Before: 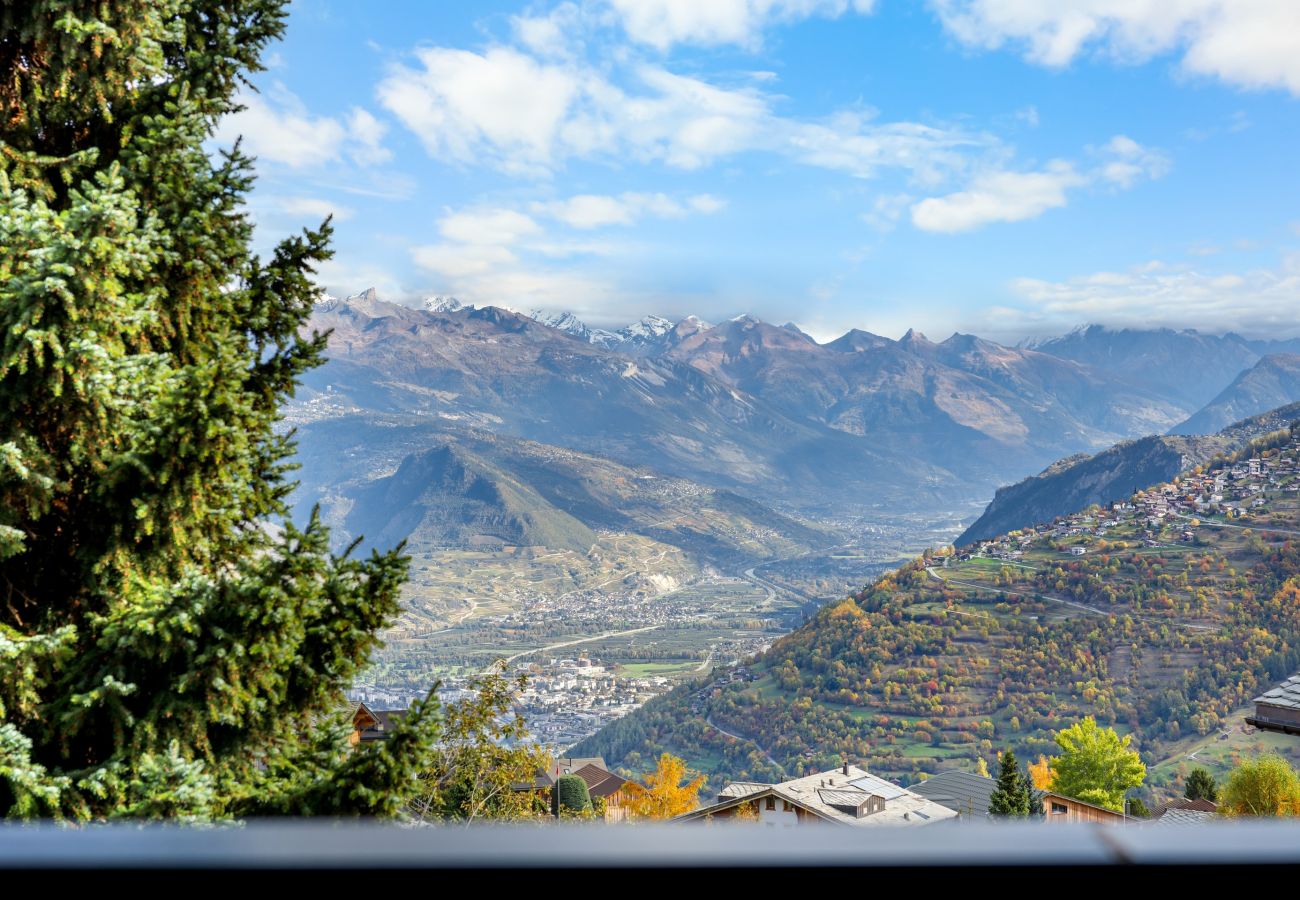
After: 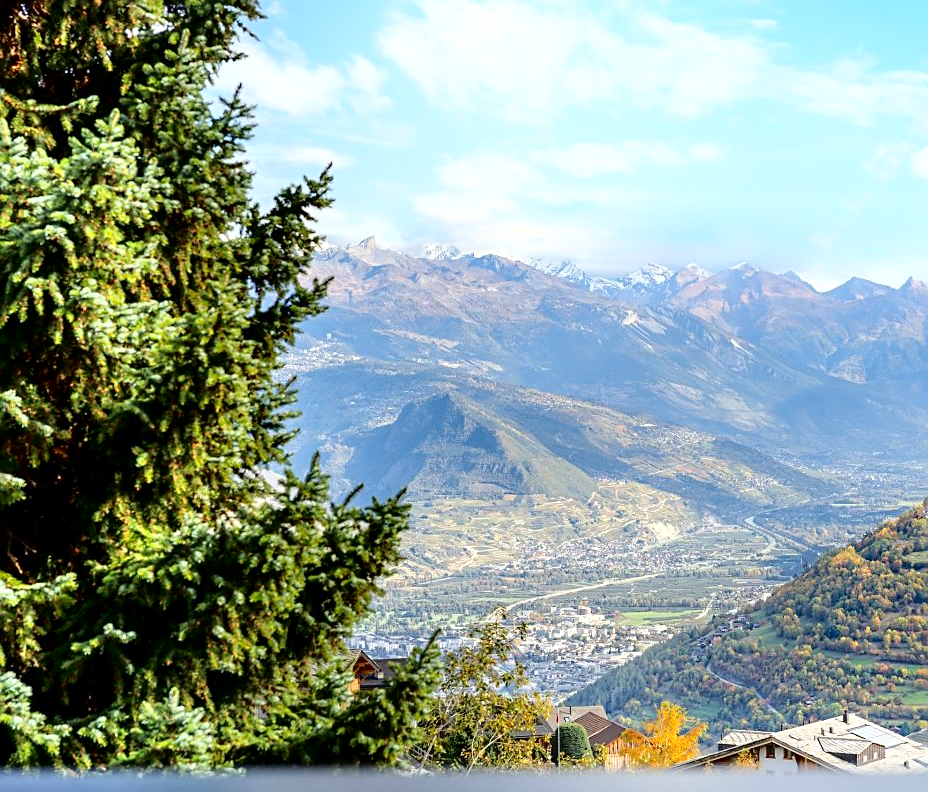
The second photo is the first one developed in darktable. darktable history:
sharpen: on, module defaults
shadows and highlights: shadows -40.15, highlights 62.88, soften with gaussian
exposure: exposure 0.3 EV, compensate highlight preservation false
contrast brightness saturation: contrast 0.04, saturation 0.07
crop: top 5.803%, right 27.864%, bottom 5.804%
fill light: exposure -2 EV, width 8.6
color calibration: illuminant same as pipeline (D50), x 0.346, y 0.359, temperature 5002.42 K
